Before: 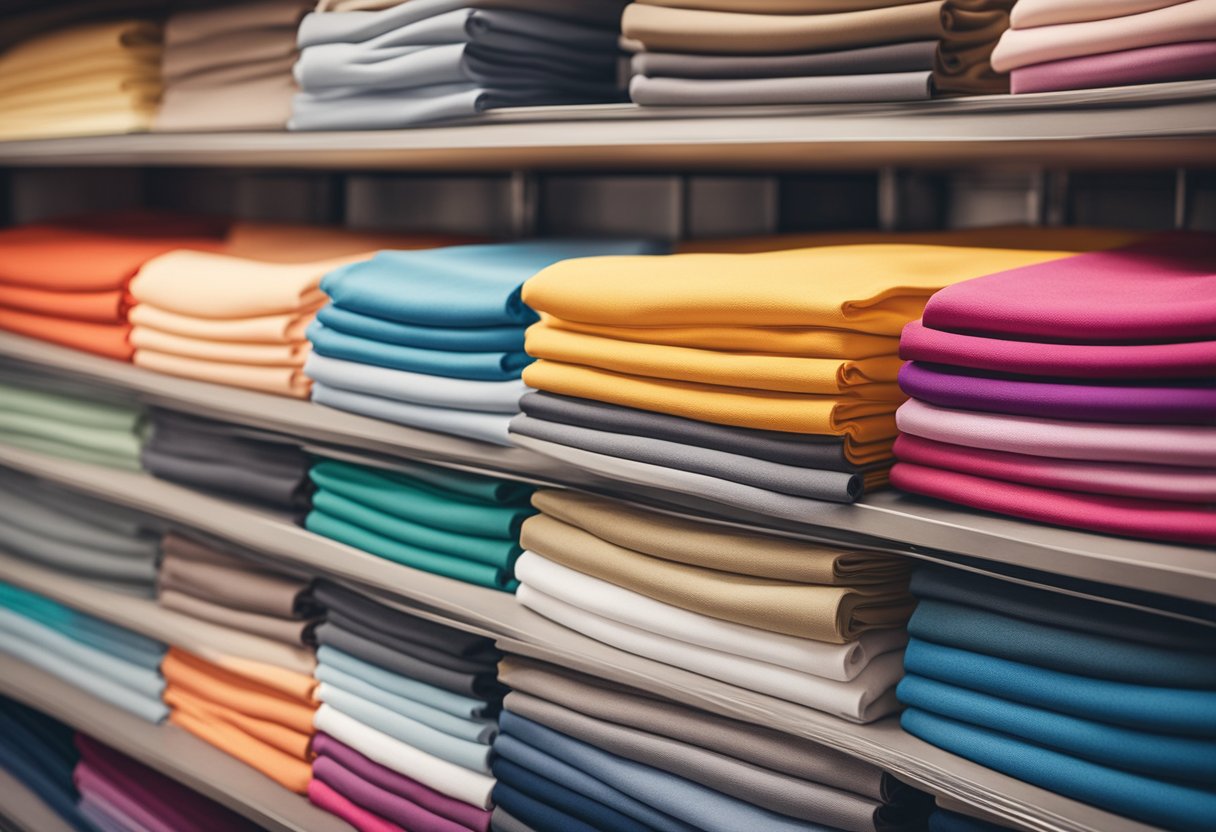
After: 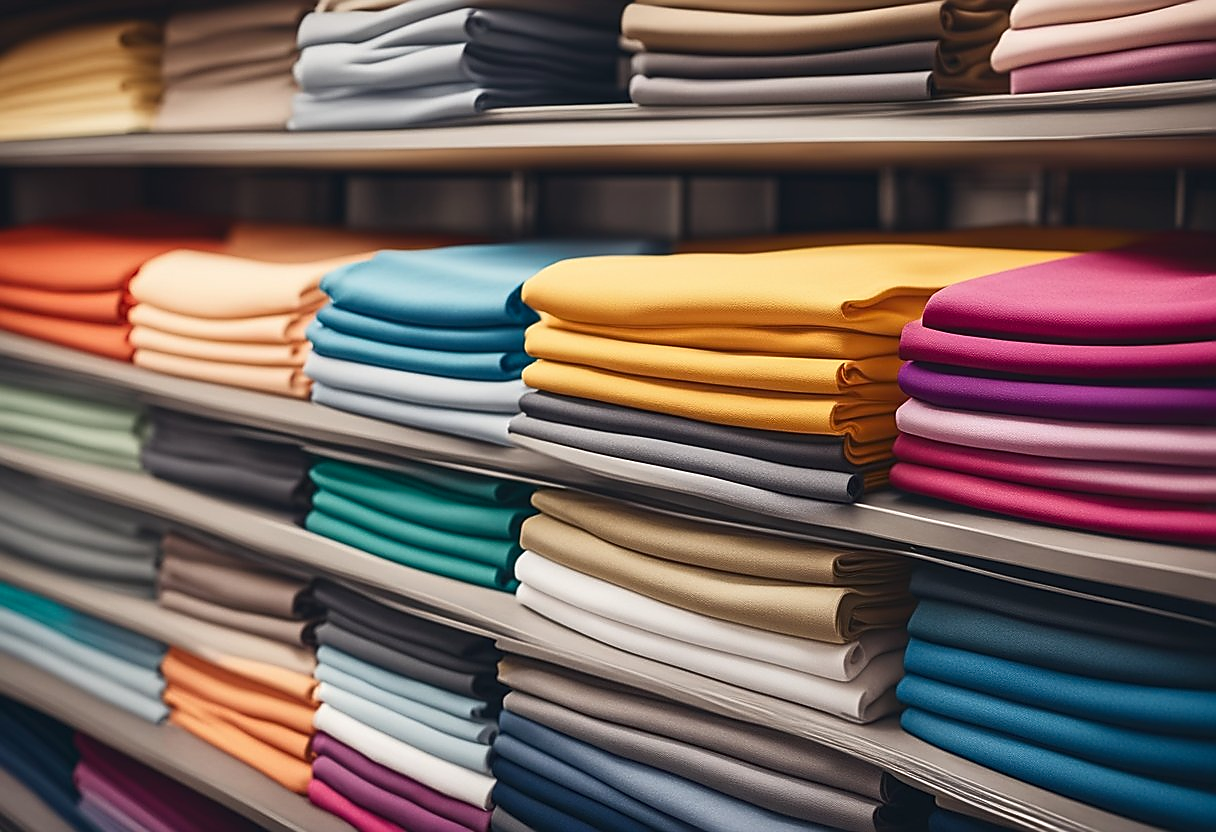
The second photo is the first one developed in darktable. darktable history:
sharpen: radius 1.366, amount 1.251, threshold 0.796
tone curve: curves: ch0 [(0, 0) (0.003, 0.002) (0.011, 0.009) (0.025, 0.022) (0.044, 0.041) (0.069, 0.059) (0.1, 0.082) (0.136, 0.106) (0.177, 0.138) (0.224, 0.179) (0.277, 0.226) (0.335, 0.28) (0.399, 0.342) (0.468, 0.413) (0.543, 0.493) (0.623, 0.591) (0.709, 0.699) (0.801, 0.804) (0.898, 0.899) (1, 1)], color space Lab, independent channels, preserve colors none
